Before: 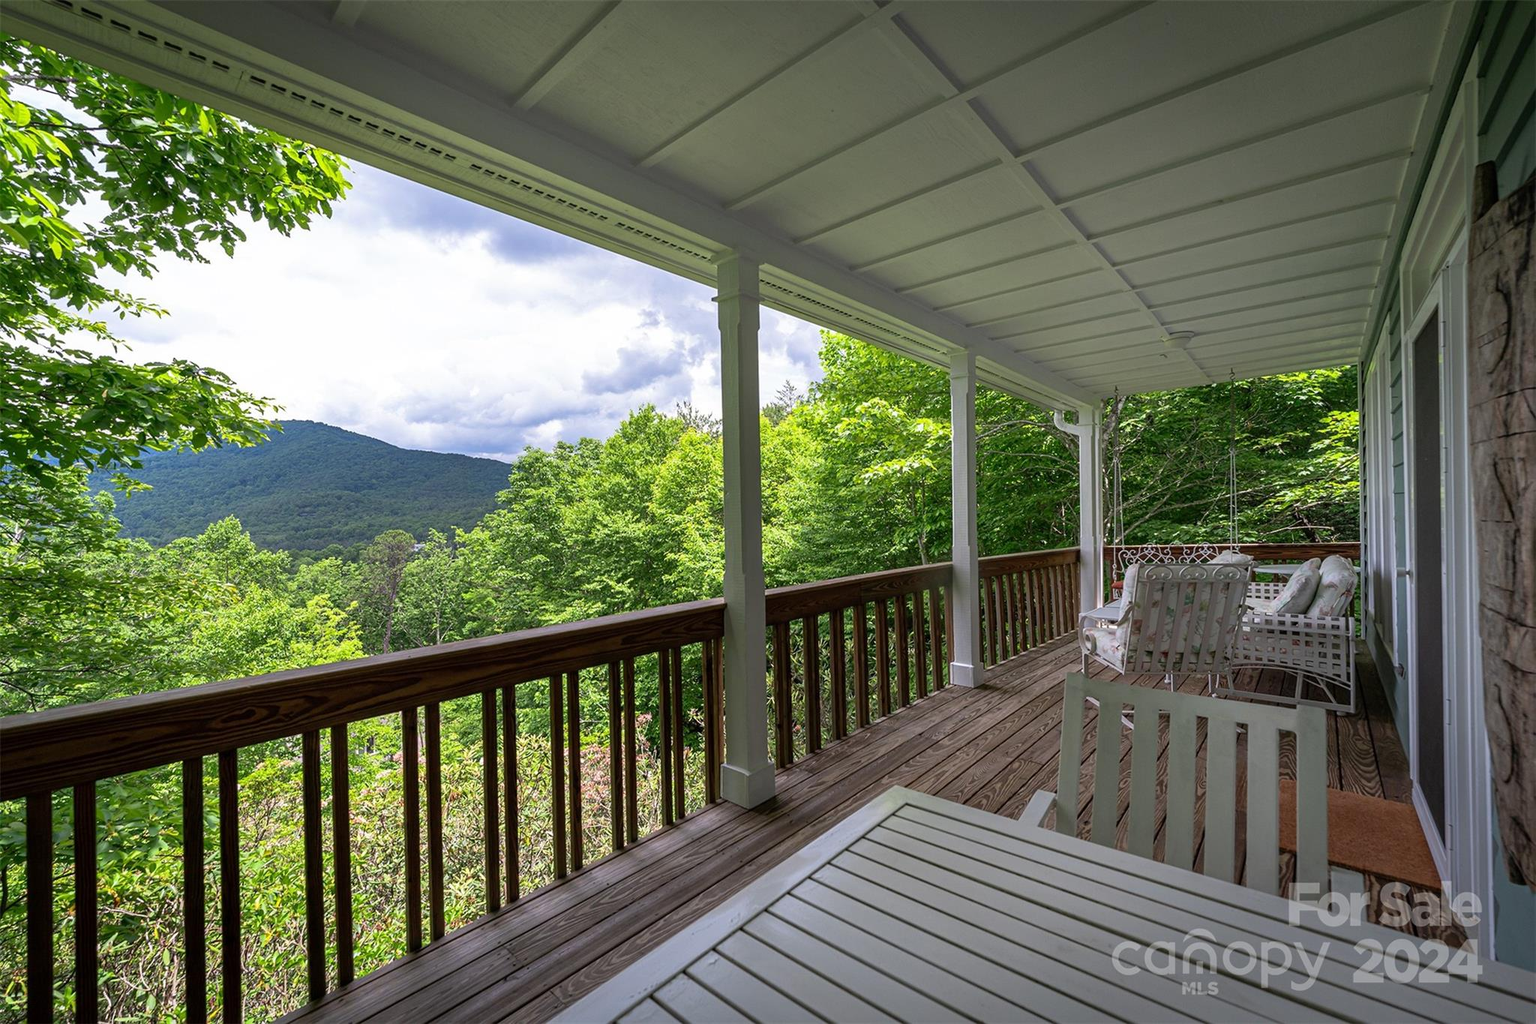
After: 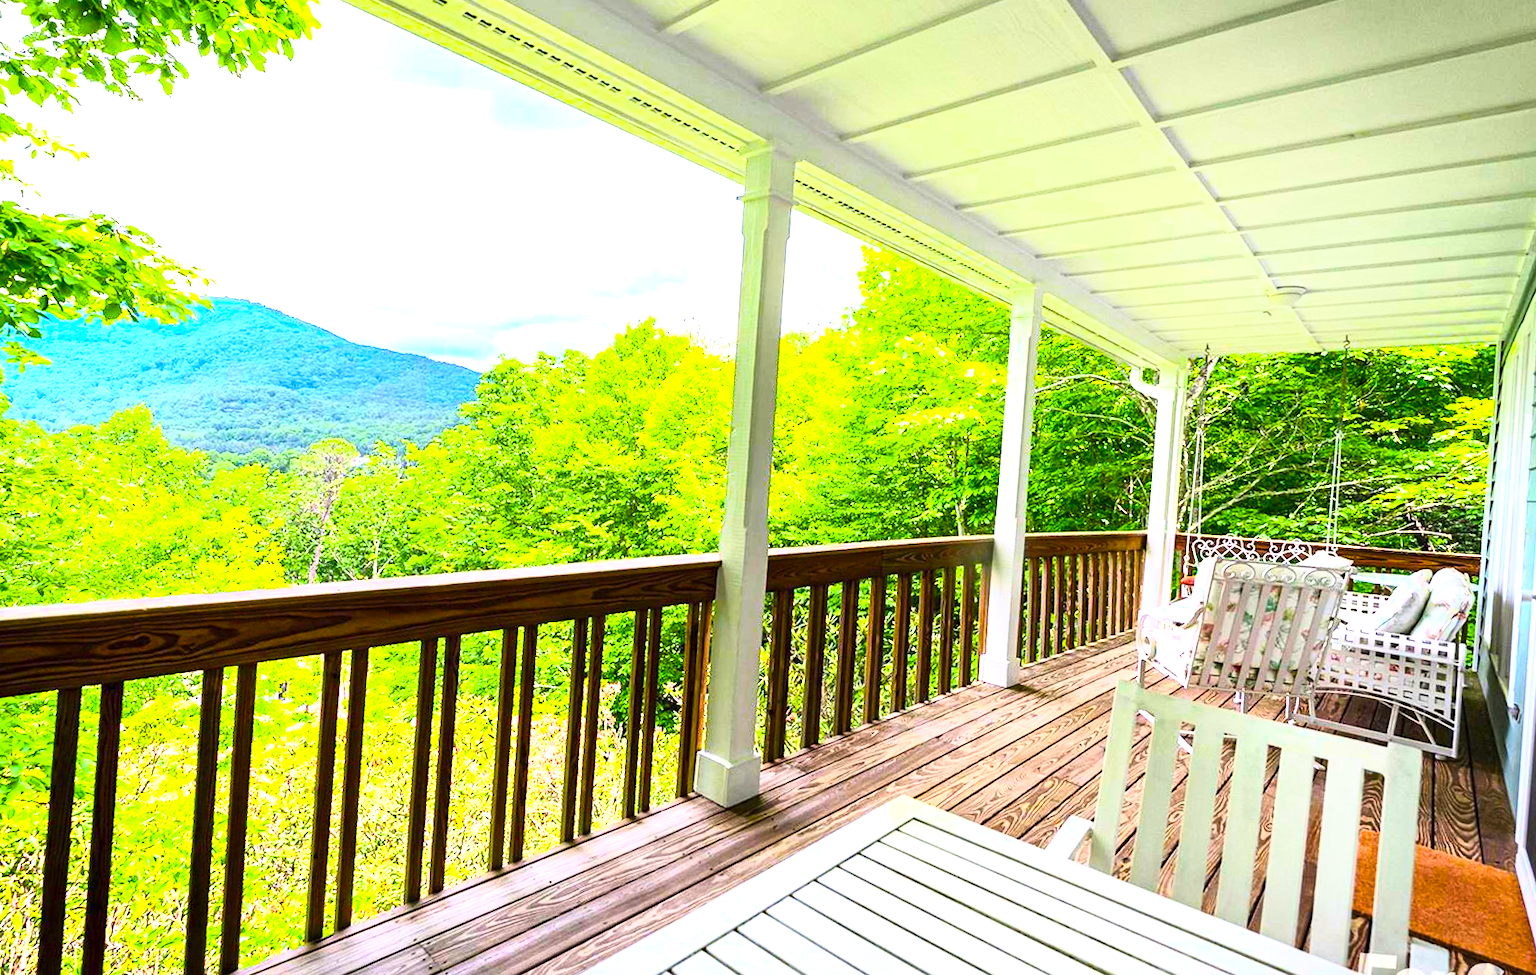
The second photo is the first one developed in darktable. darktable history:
tone equalizer: -8 EV -0.75 EV, -7 EV -0.7 EV, -6 EV -0.6 EV, -5 EV -0.4 EV, -3 EV 0.4 EV, -2 EV 0.6 EV, -1 EV 0.7 EV, +0 EV 0.75 EV, edges refinement/feathering 500, mask exposure compensation -1.57 EV, preserve details no
crop: left 9.712%, top 16.928%, right 10.845%, bottom 12.332%
exposure: black level correction 0, exposure 1.45 EV, compensate exposure bias true, compensate highlight preservation false
base curve: curves: ch0 [(0, 0) (0.557, 0.834) (1, 1)]
color balance: input saturation 99%
rotate and perspective: rotation 5.12°, automatic cropping off
color balance rgb: linear chroma grading › global chroma 23.15%, perceptual saturation grading › global saturation 28.7%, perceptual saturation grading › mid-tones 12.04%, perceptual saturation grading › shadows 10.19%, global vibrance 22.22%
